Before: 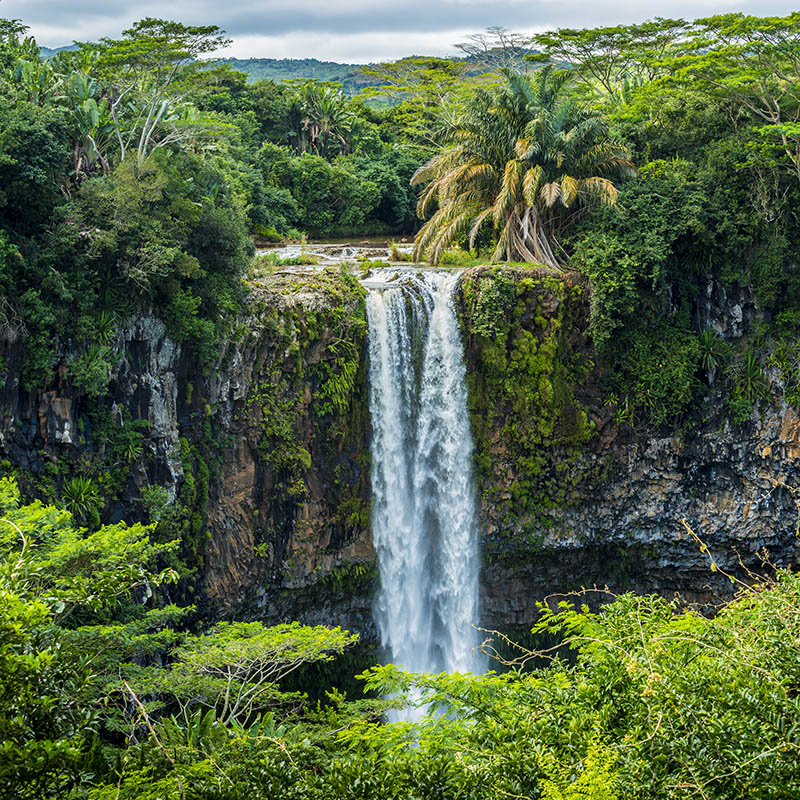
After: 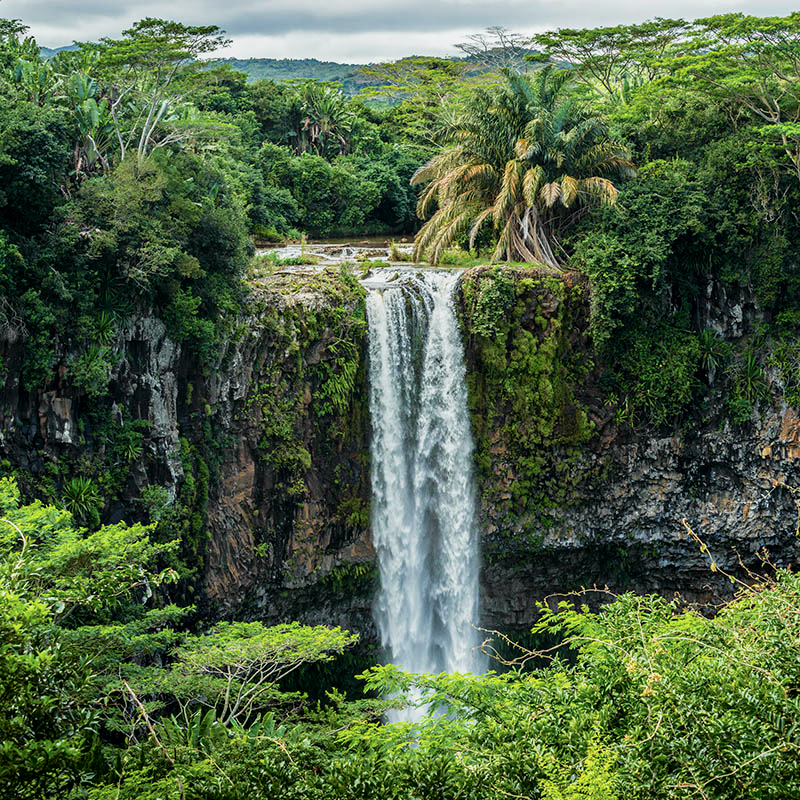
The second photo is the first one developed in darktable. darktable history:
tone curve: curves: ch0 [(0, 0) (0.058, 0.027) (0.214, 0.183) (0.304, 0.288) (0.561, 0.554) (0.687, 0.677) (0.768, 0.768) (0.858, 0.861) (0.986, 0.957)]; ch1 [(0, 0) (0.172, 0.123) (0.312, 0.296) (0.437, 0.429) (0.471, 0.469) (0.502, 0.5) (0.513, 0.515) (0.583, 0.604) (0.631, 0.659) (0.703, 0.721) (0.889, 0.924) (1, 1)]; ch2 [(0, 0) (0.411, 0.424) (0.485, 0.497) (0.502, 0.5) (0.517, 0.511) (0.566, 0.573) (0.622, 0.613) (0.709, 0.677) (1, 1)], color space Lab, independent channels, preserve colors none
